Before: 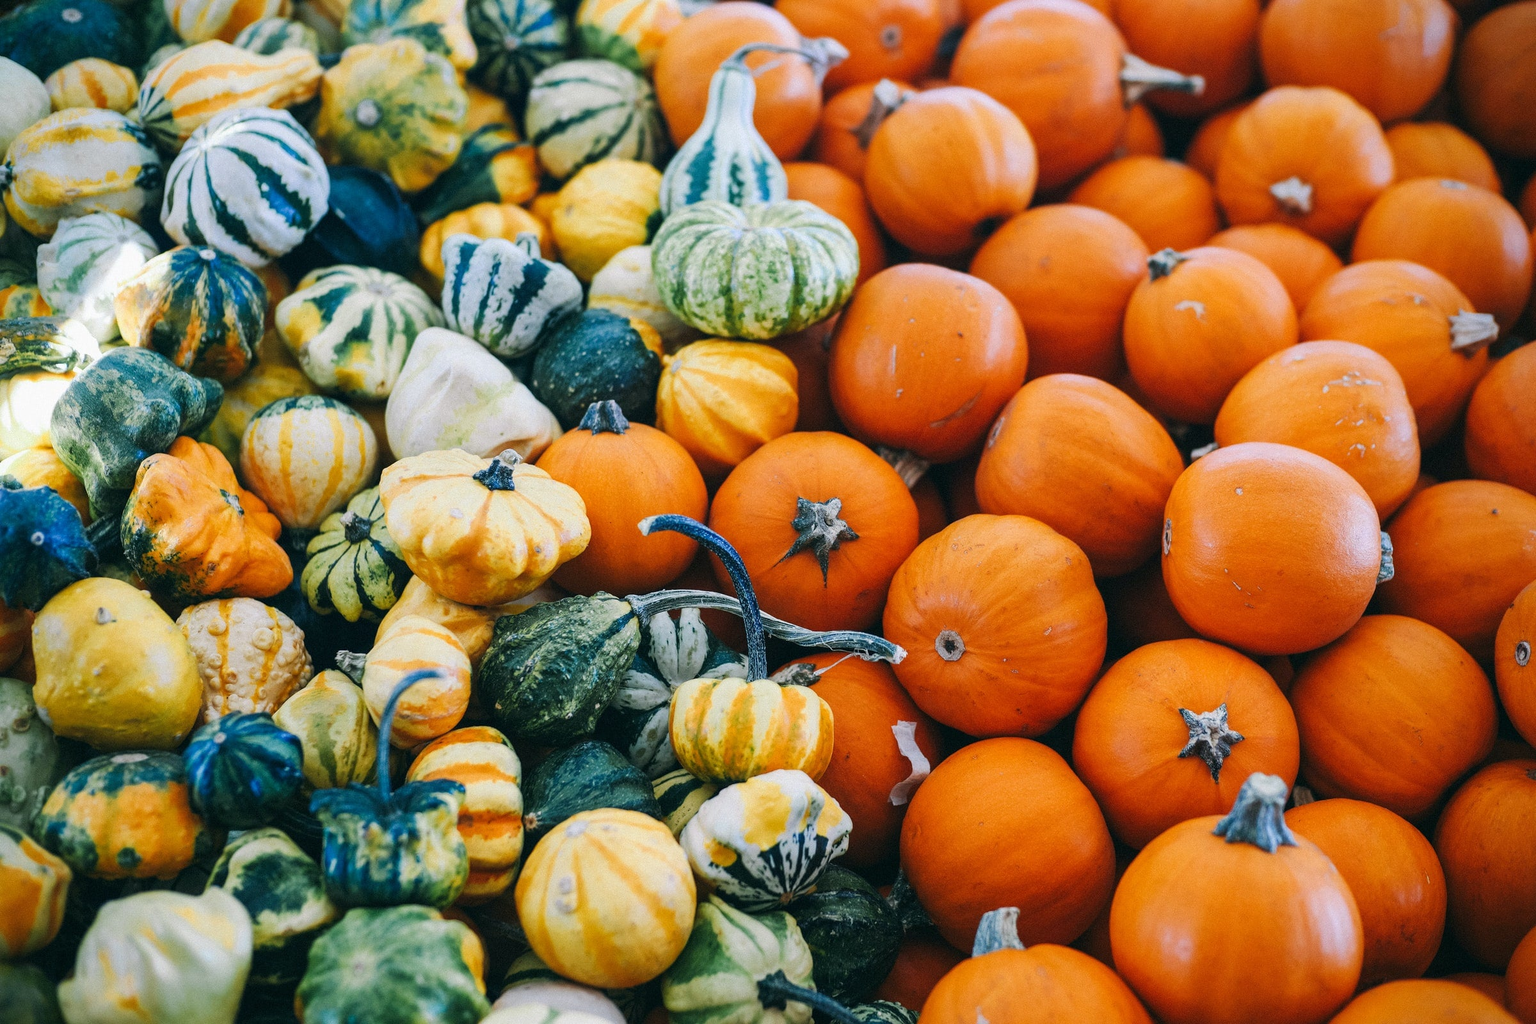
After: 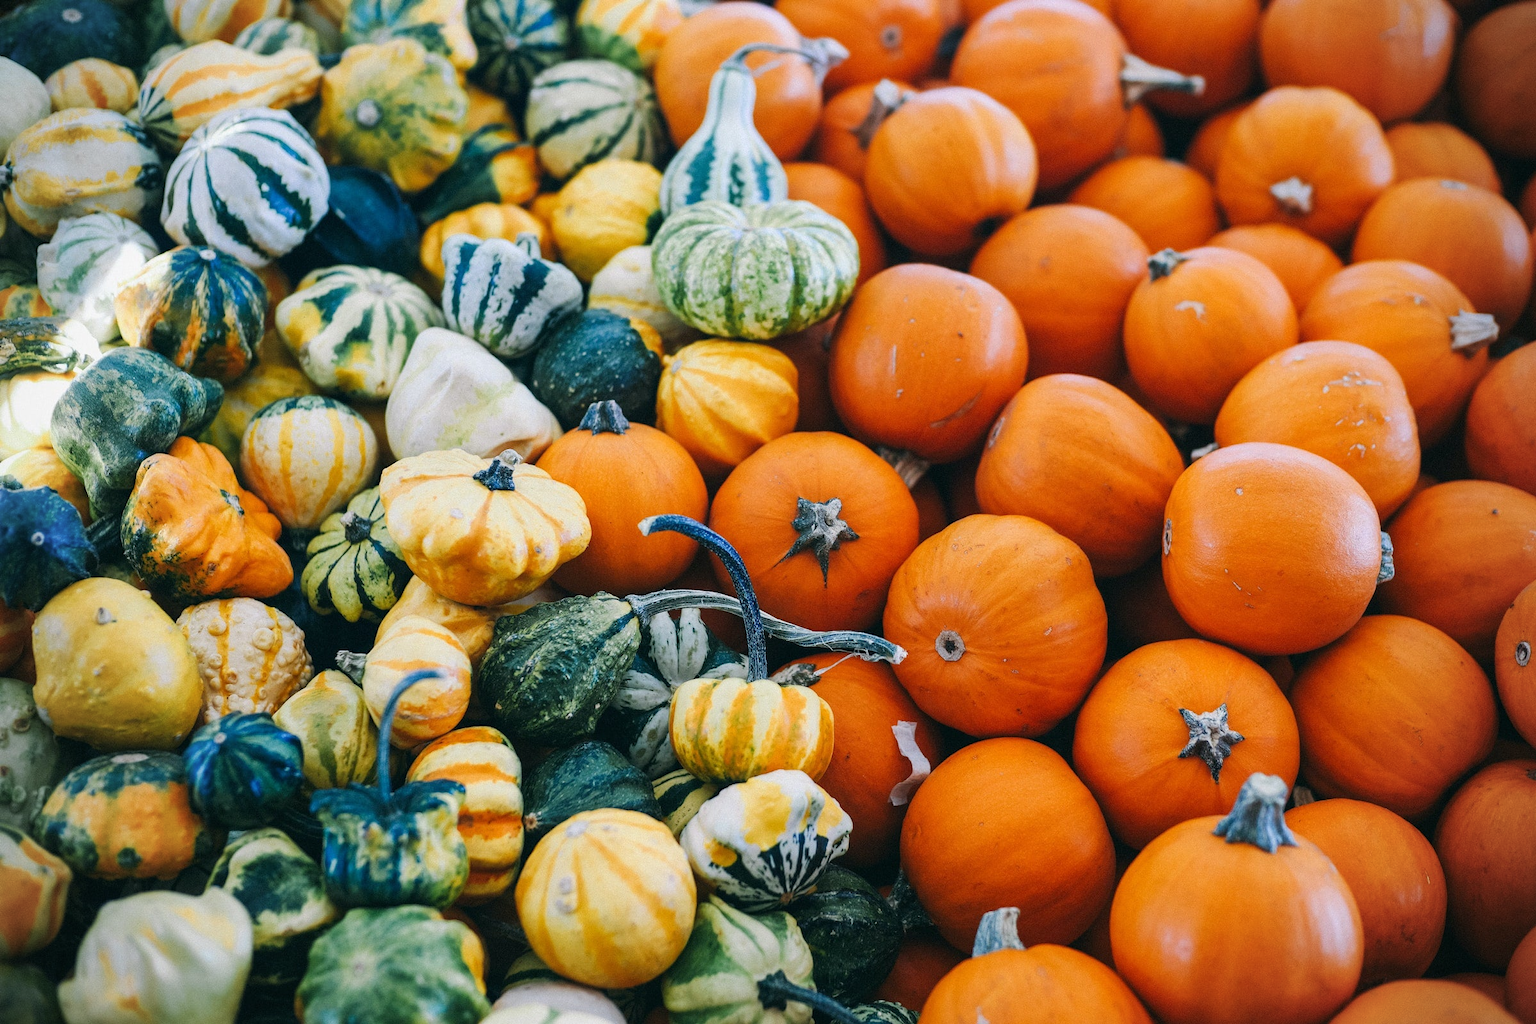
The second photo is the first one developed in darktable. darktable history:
vignetting: fall-off radius 60.94%, brightness -0.188, saturation -0.306, center (0.039, -0.09), unbound false
